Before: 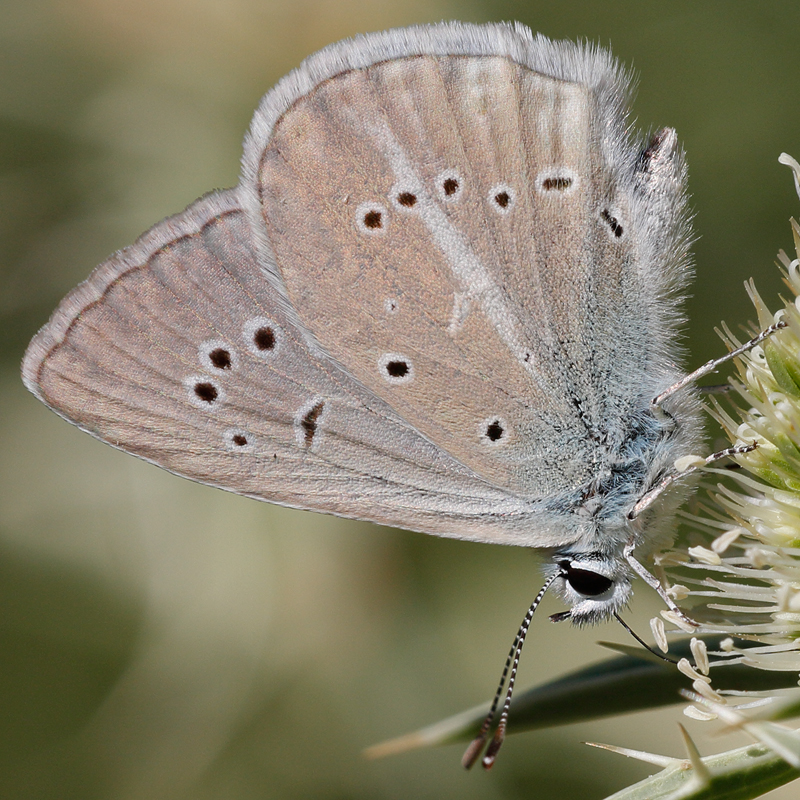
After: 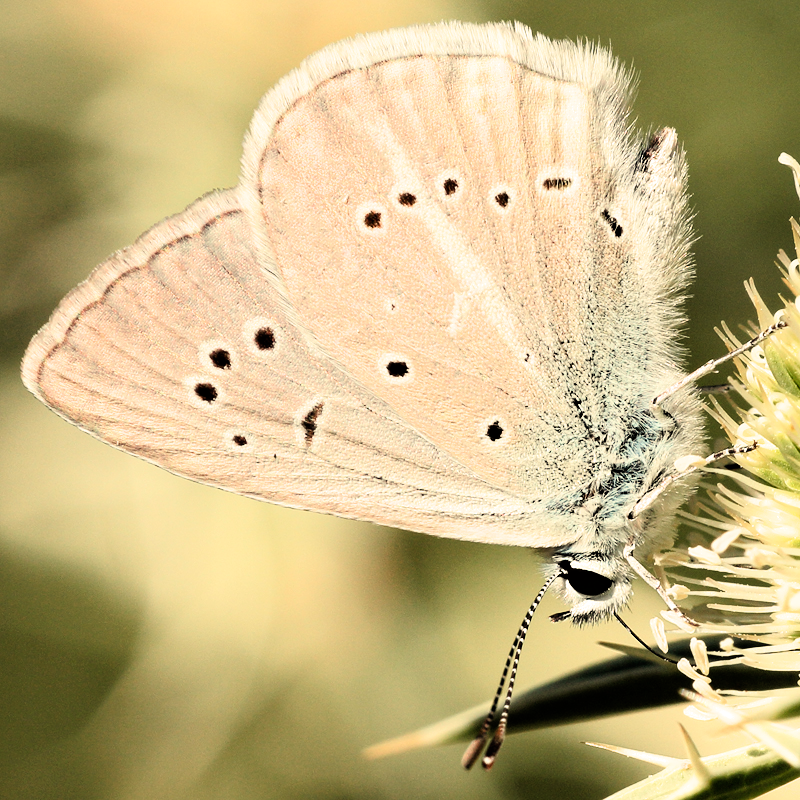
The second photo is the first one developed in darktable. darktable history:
exposure: black level correction 0, exposure 0.9 EV, compensate highlight preservation false
shadows and highlights: shadows 0, highlights 40
white balance: red 1.08, blue 0.791
filmic rgb: black relative exposure -4 EV, white relative exposure 3 EV, hardness 3.02, contrast 1.5
